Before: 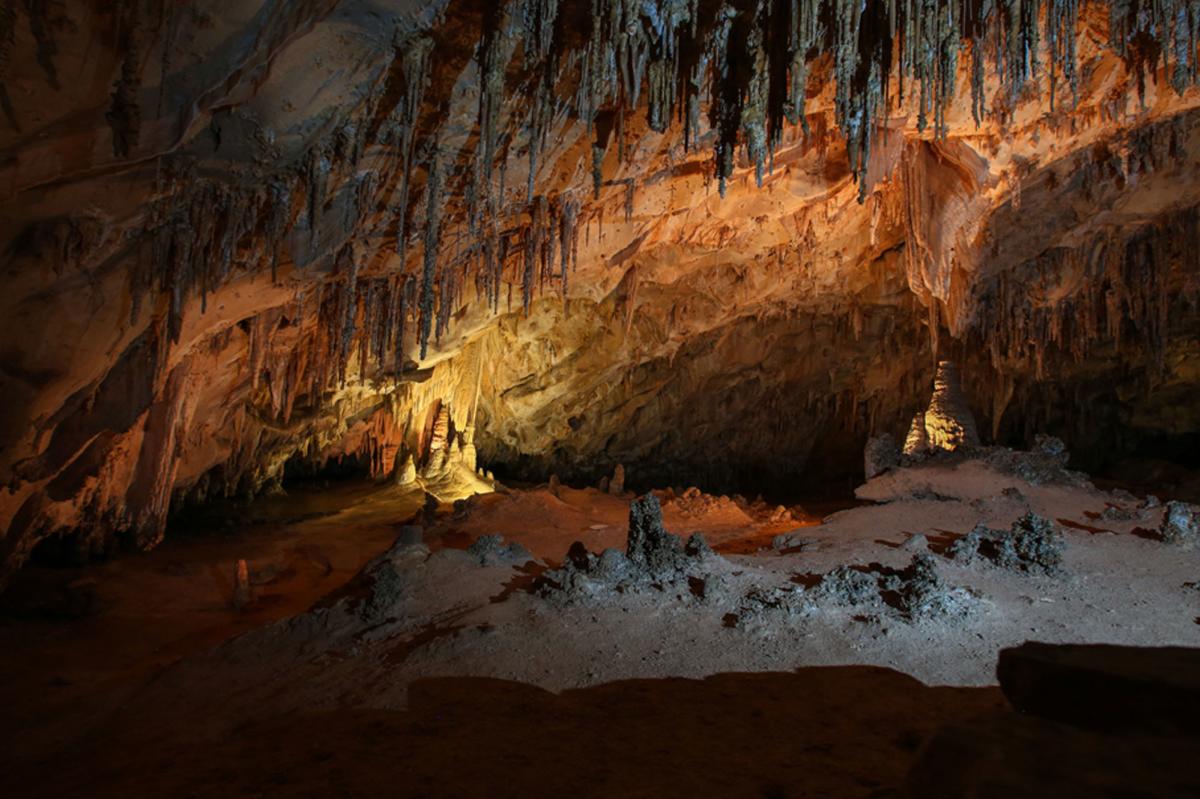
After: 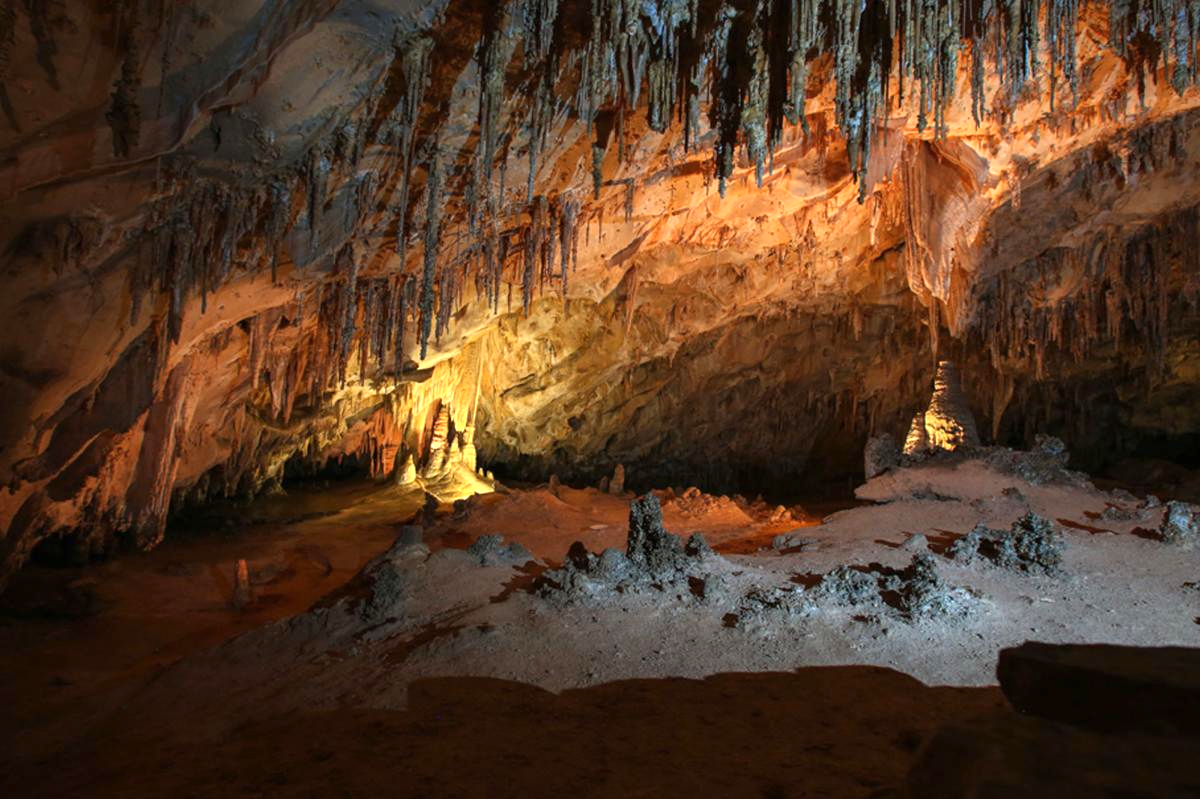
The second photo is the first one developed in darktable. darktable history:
exposure: black level correction 0, exposure 0.702 EV, compensate exposure bias true, compensate highlight preservation false
